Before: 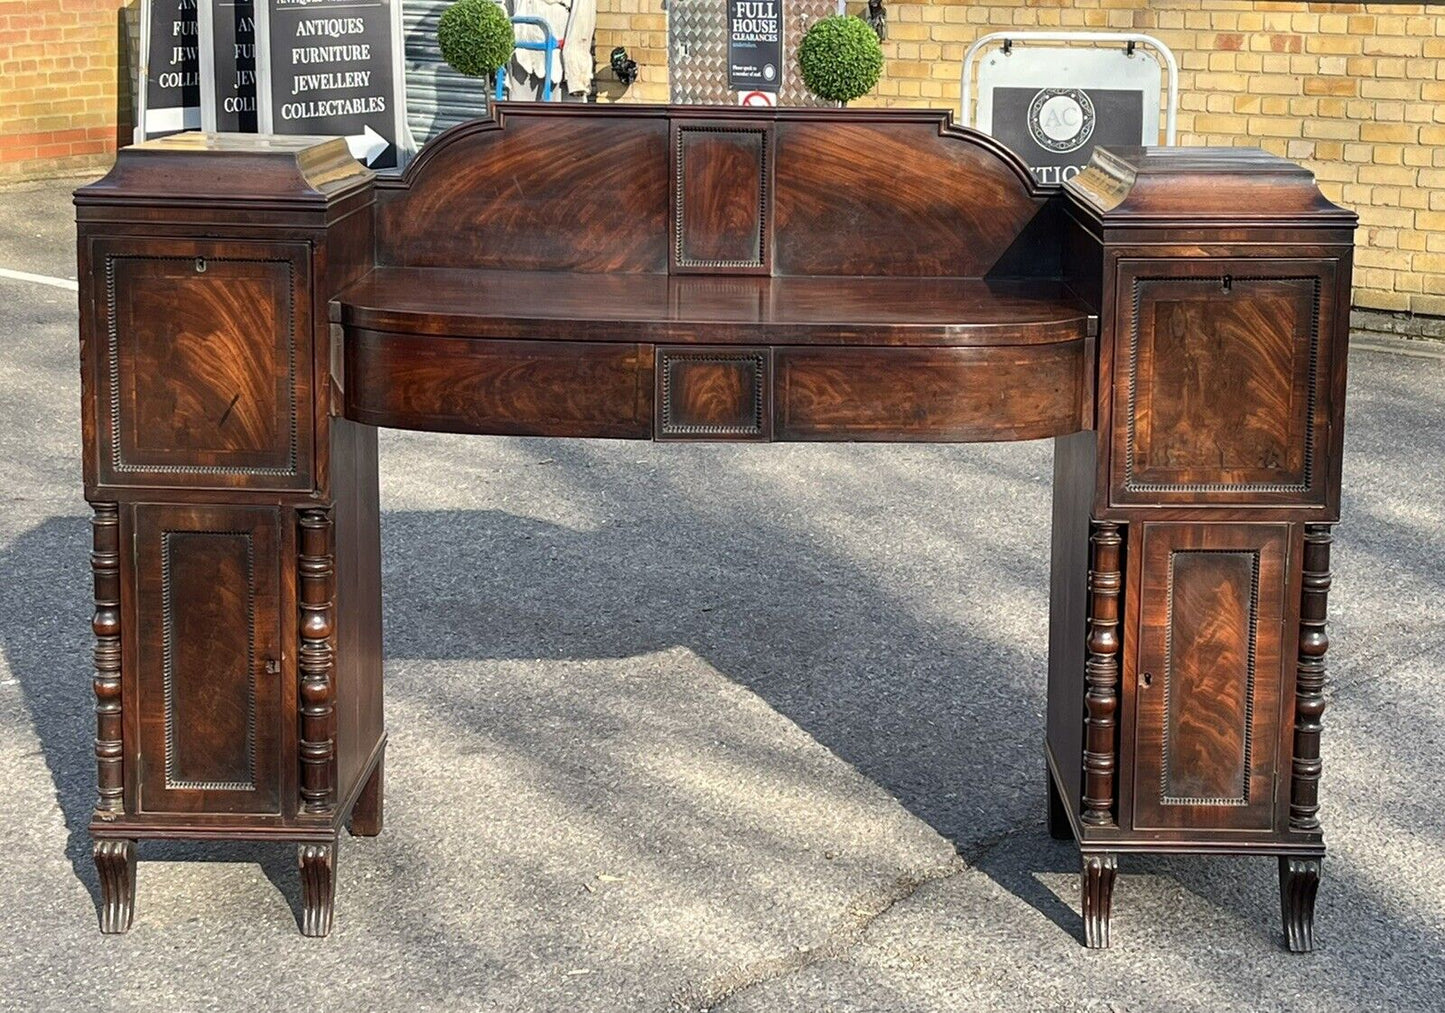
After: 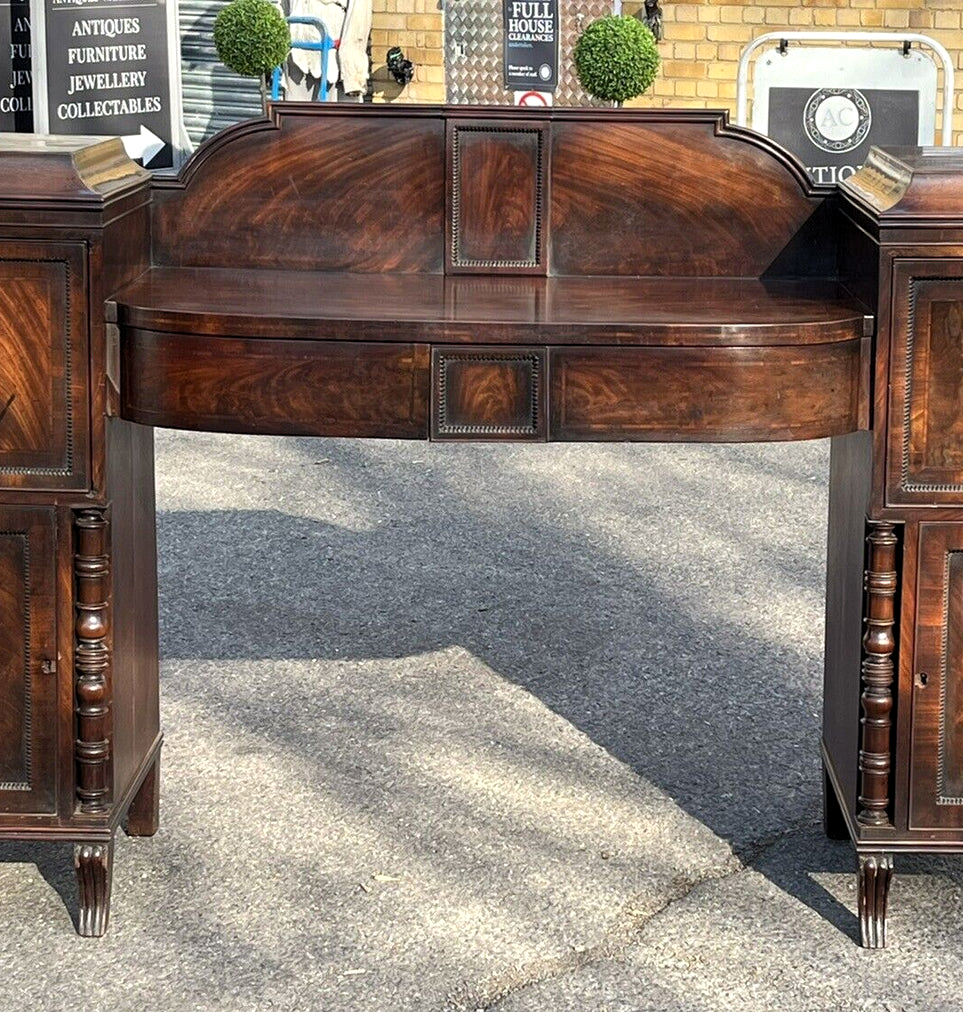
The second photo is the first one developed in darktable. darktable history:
levels: levels [0.016, 0.484, 0.953]
crop and rotate: left 15.546%, right 17.787%
